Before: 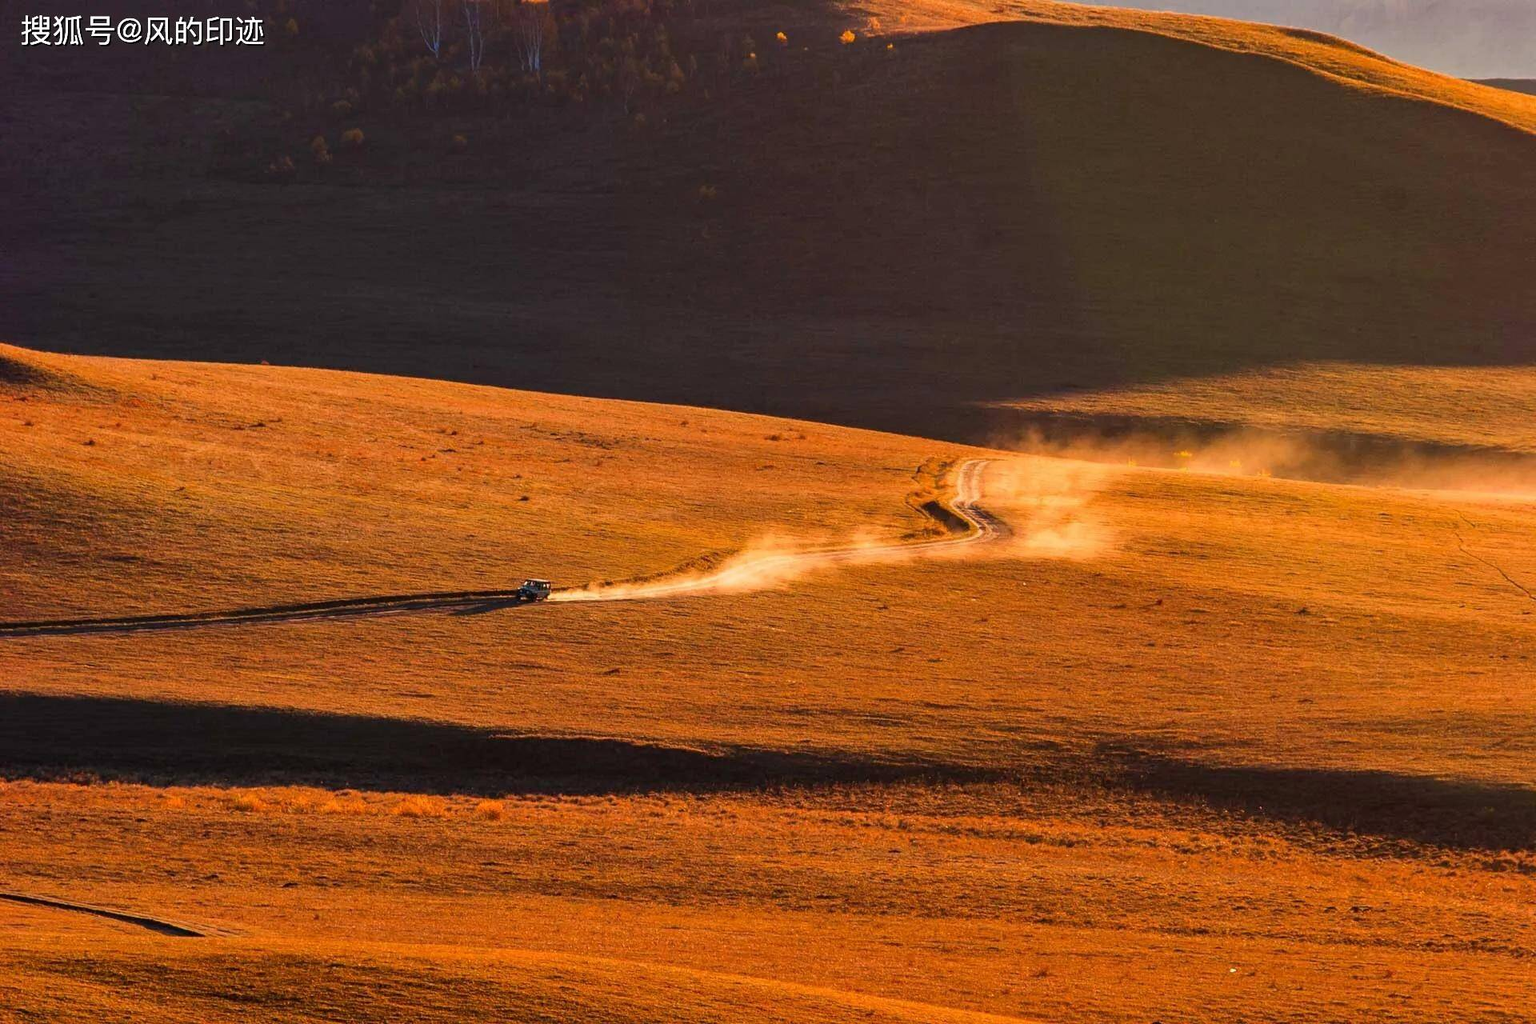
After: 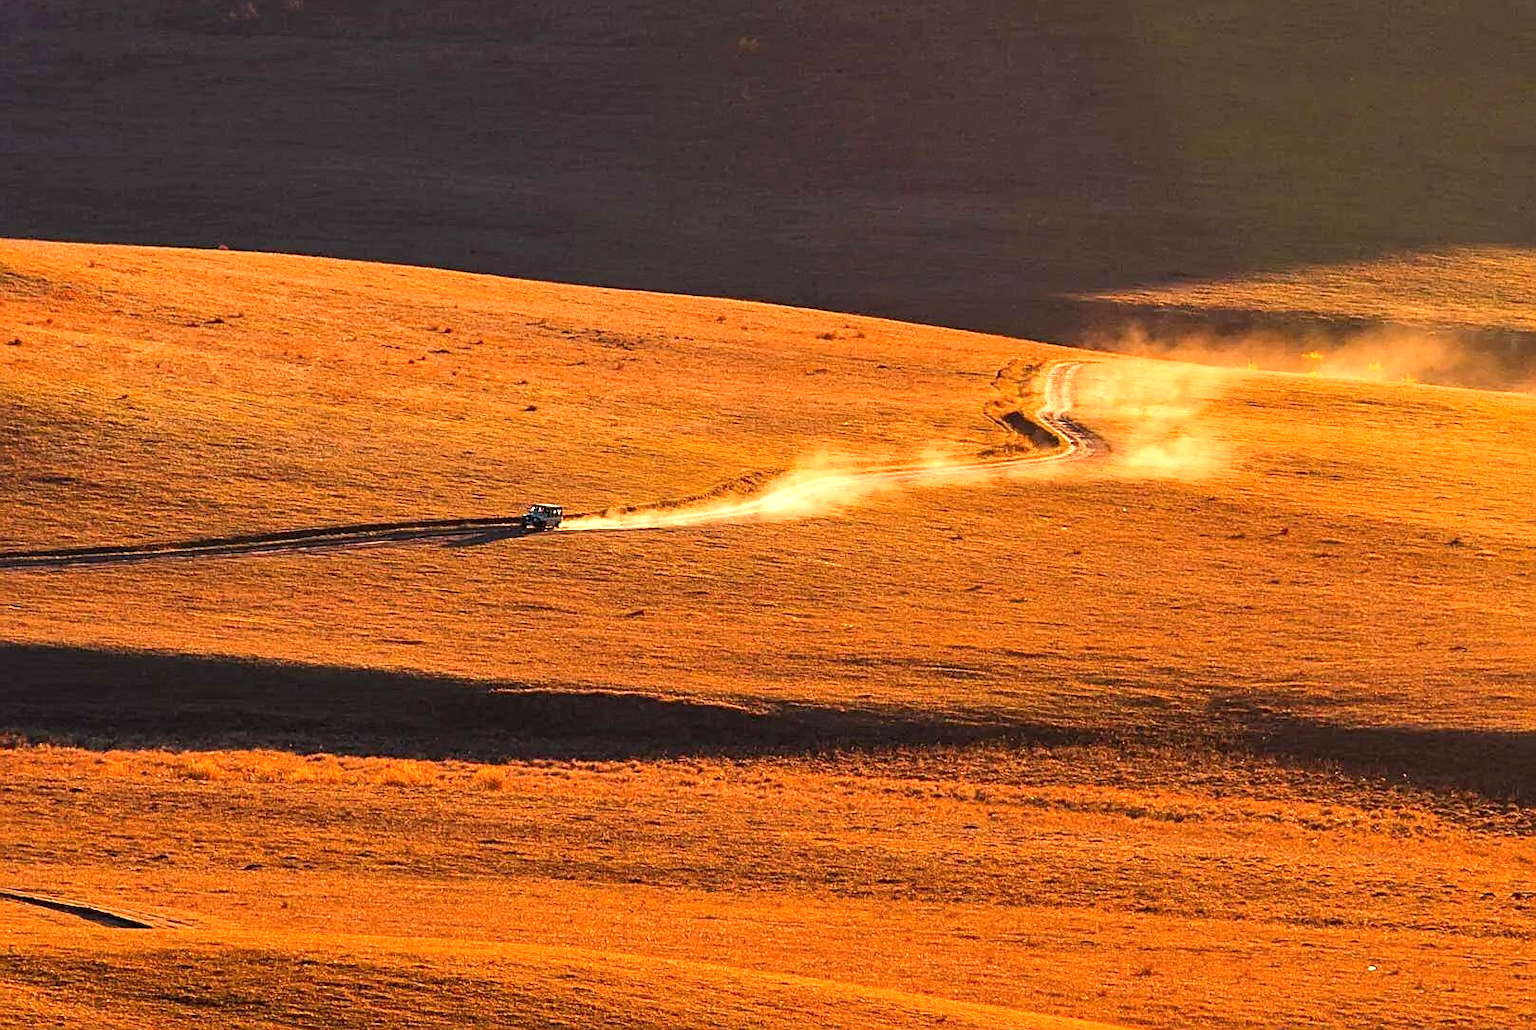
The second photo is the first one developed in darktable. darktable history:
exposure: black level correction 0, exposure 0.697 EV, compensate highlight preservation false
crop and rotate: left 5.006%, top 15.115%, right 10.701%
sharpen: on, module defaults
